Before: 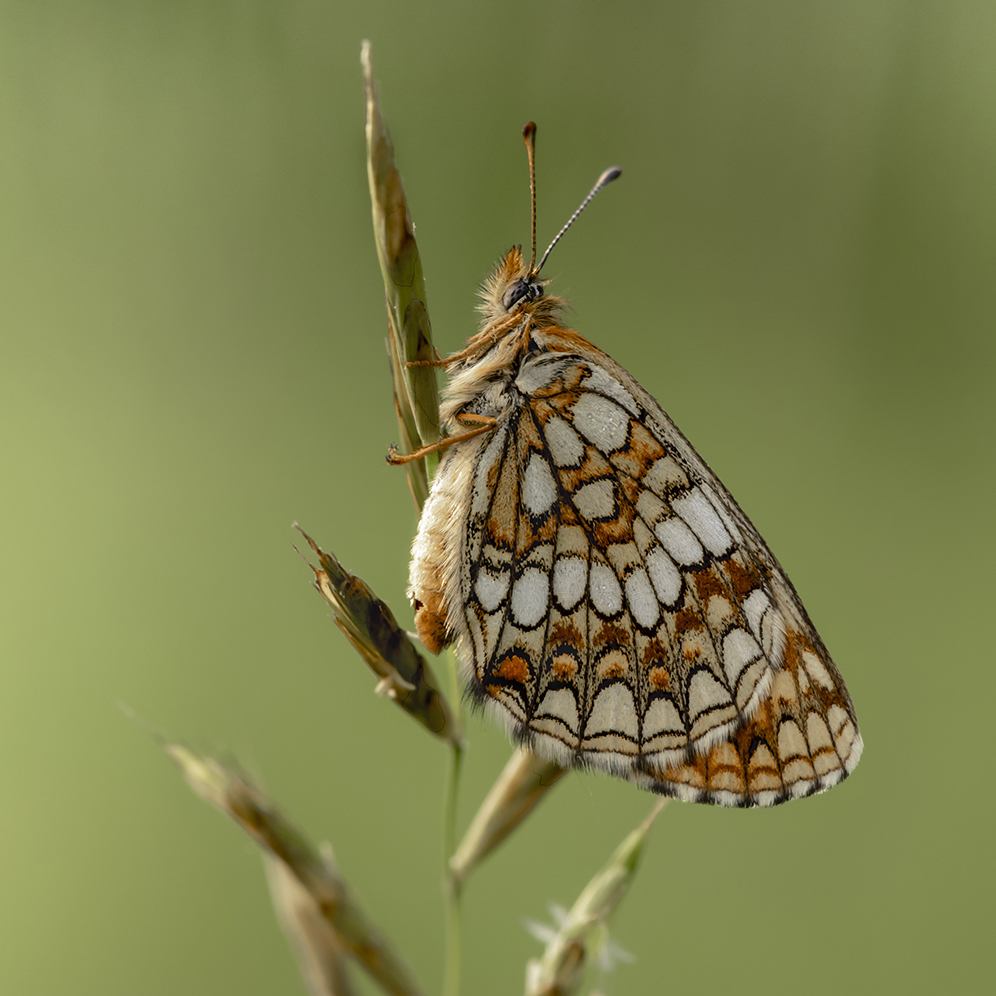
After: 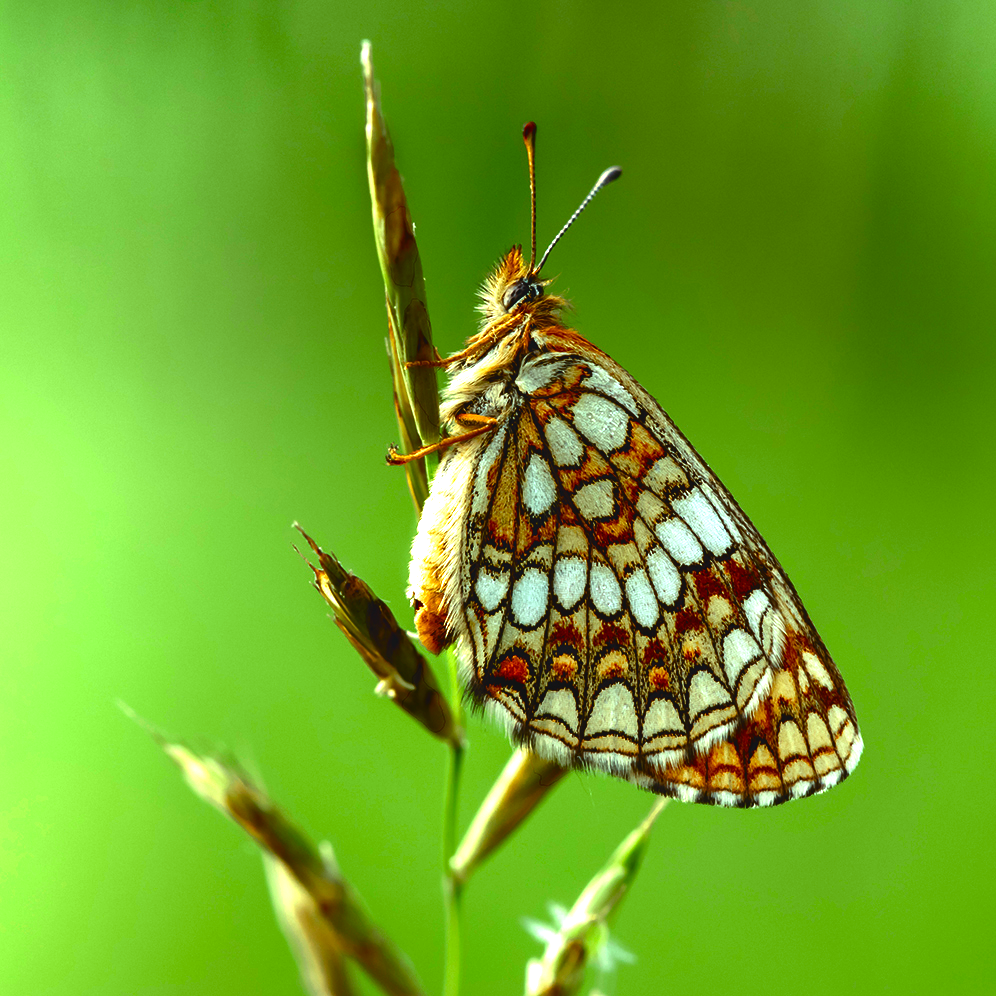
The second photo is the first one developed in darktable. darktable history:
exposure: black level correction -0.002, exposure 0.544 EV, compensate highlight preservation false
color balance rgb: highlights gain › chroma 4.094%, highlights gain › hue 199.51°, global offset › luminance 1.971%, linear chroma grading › global chroma 15.11%, perceptual saturation grading › global saturation 20%, perceptual saturation grading › highlights -24.774%, perceptual saturation grading › shadows 24.54%, perceptual brilliance grading › global brilliance -4.722%, perceptual brilliance grading › highlights 23.741%, perceptual brilliance grading › mid-tones 7.13%, perceptual brilliance grading › shadows -4.667%, global vibrance 20%
contrast brightness saturation: brightness -0.249, saturation 0.199
base curve: curves: ch0 [(0, 0) (0.472, 0.455) (1, 1)], preserve colors none
